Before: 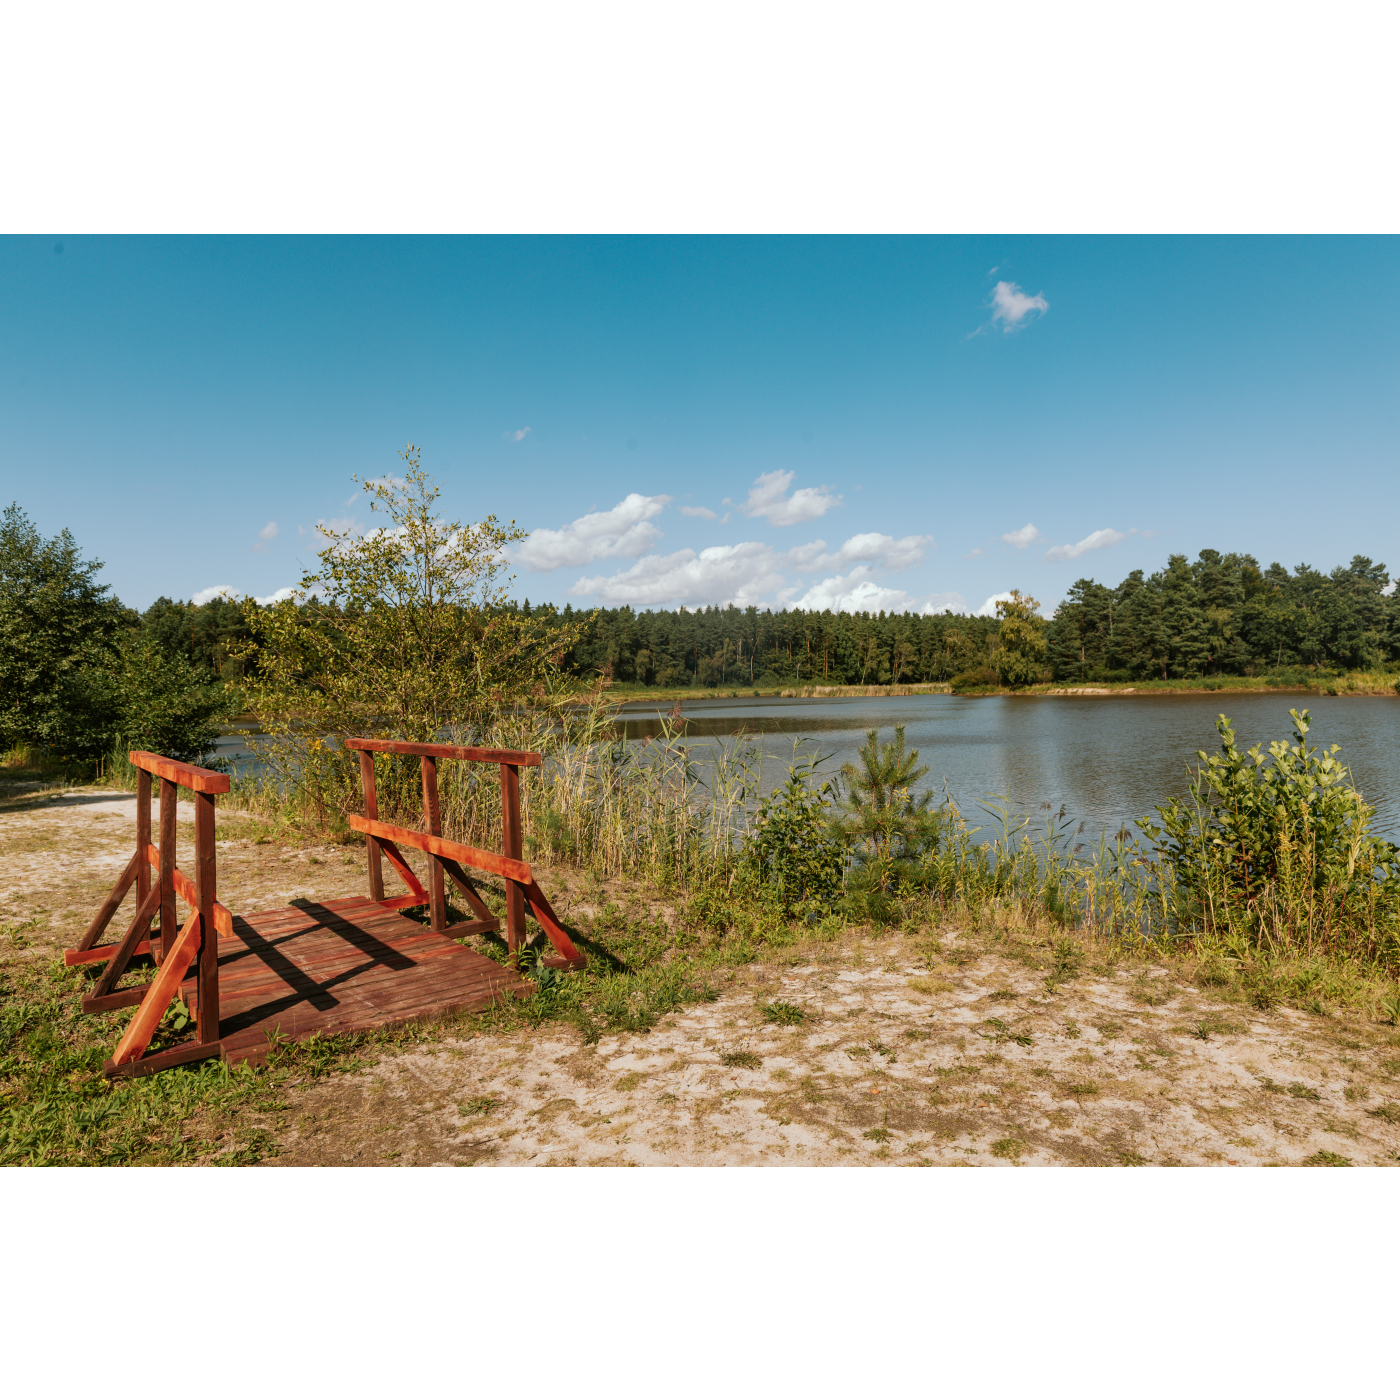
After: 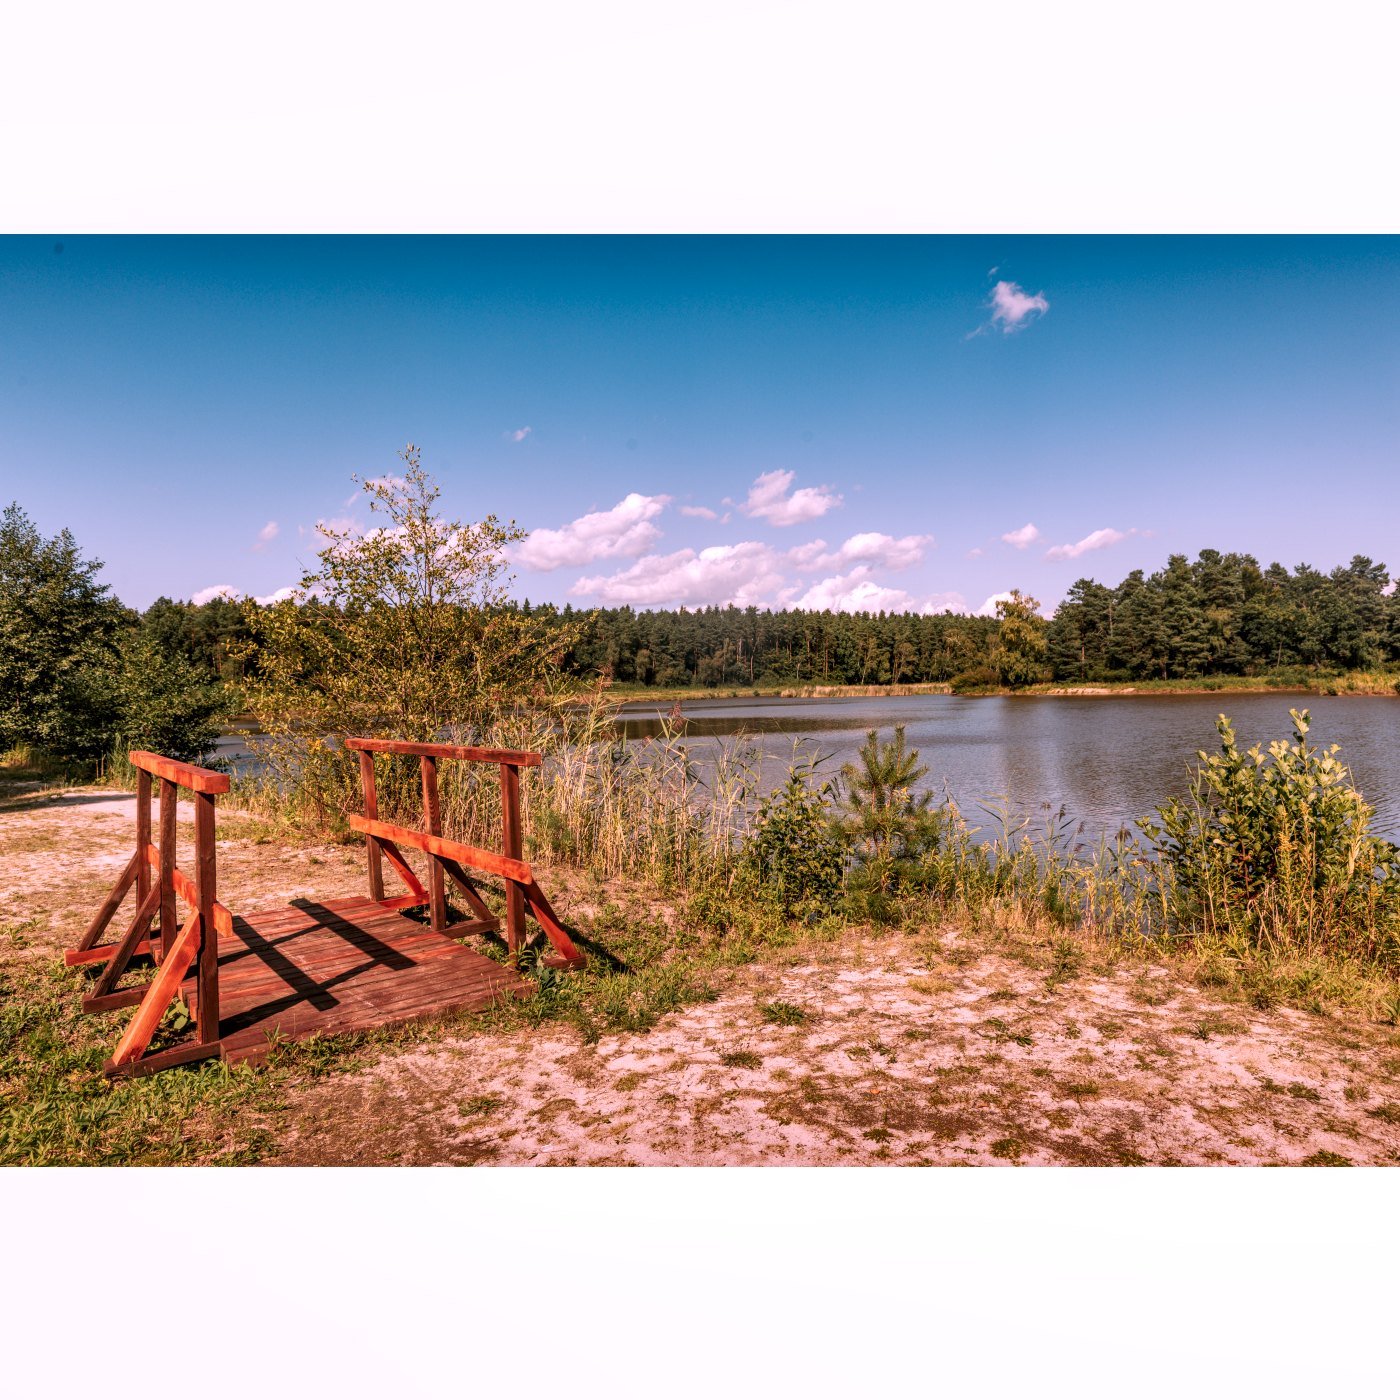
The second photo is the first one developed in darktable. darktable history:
white balance: red 1.188, blue 1.11
shadows and highlights: shadows 60, soften with gaussian
local contrast: detail 130%
